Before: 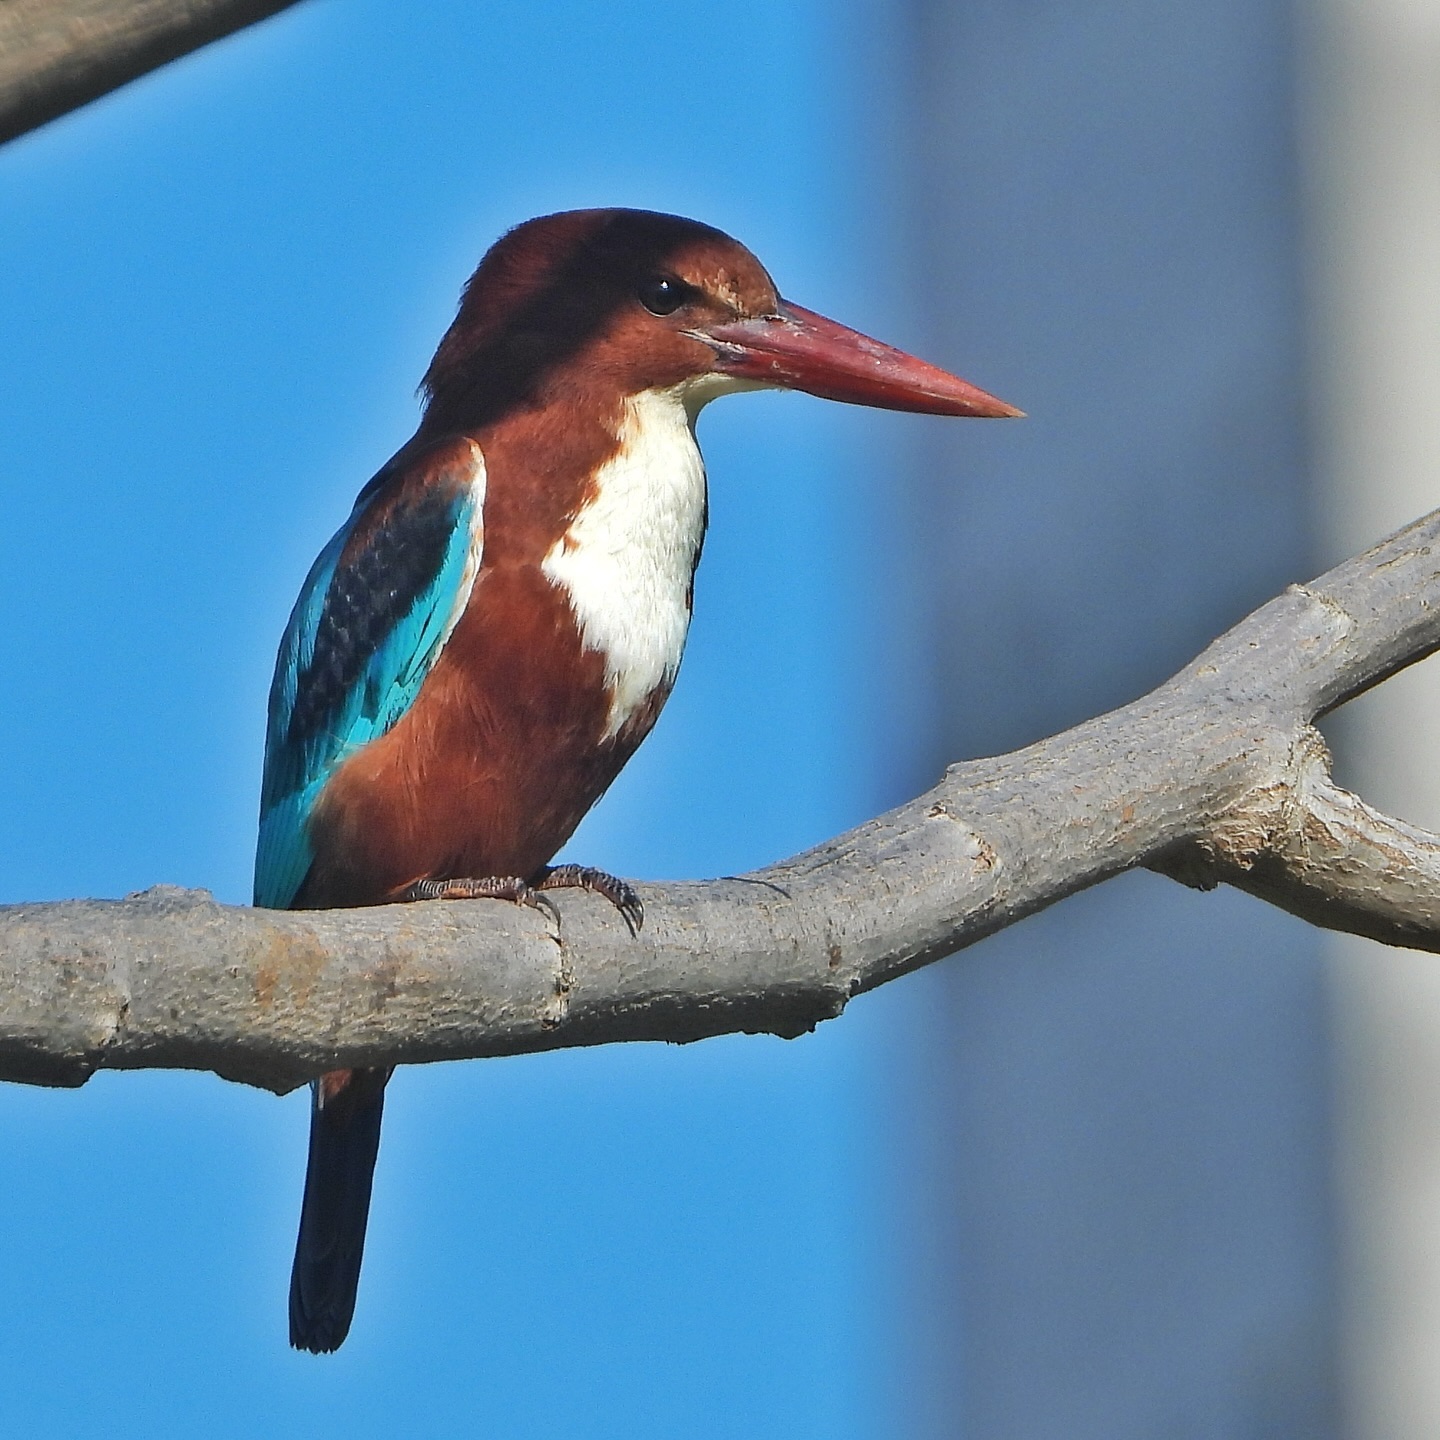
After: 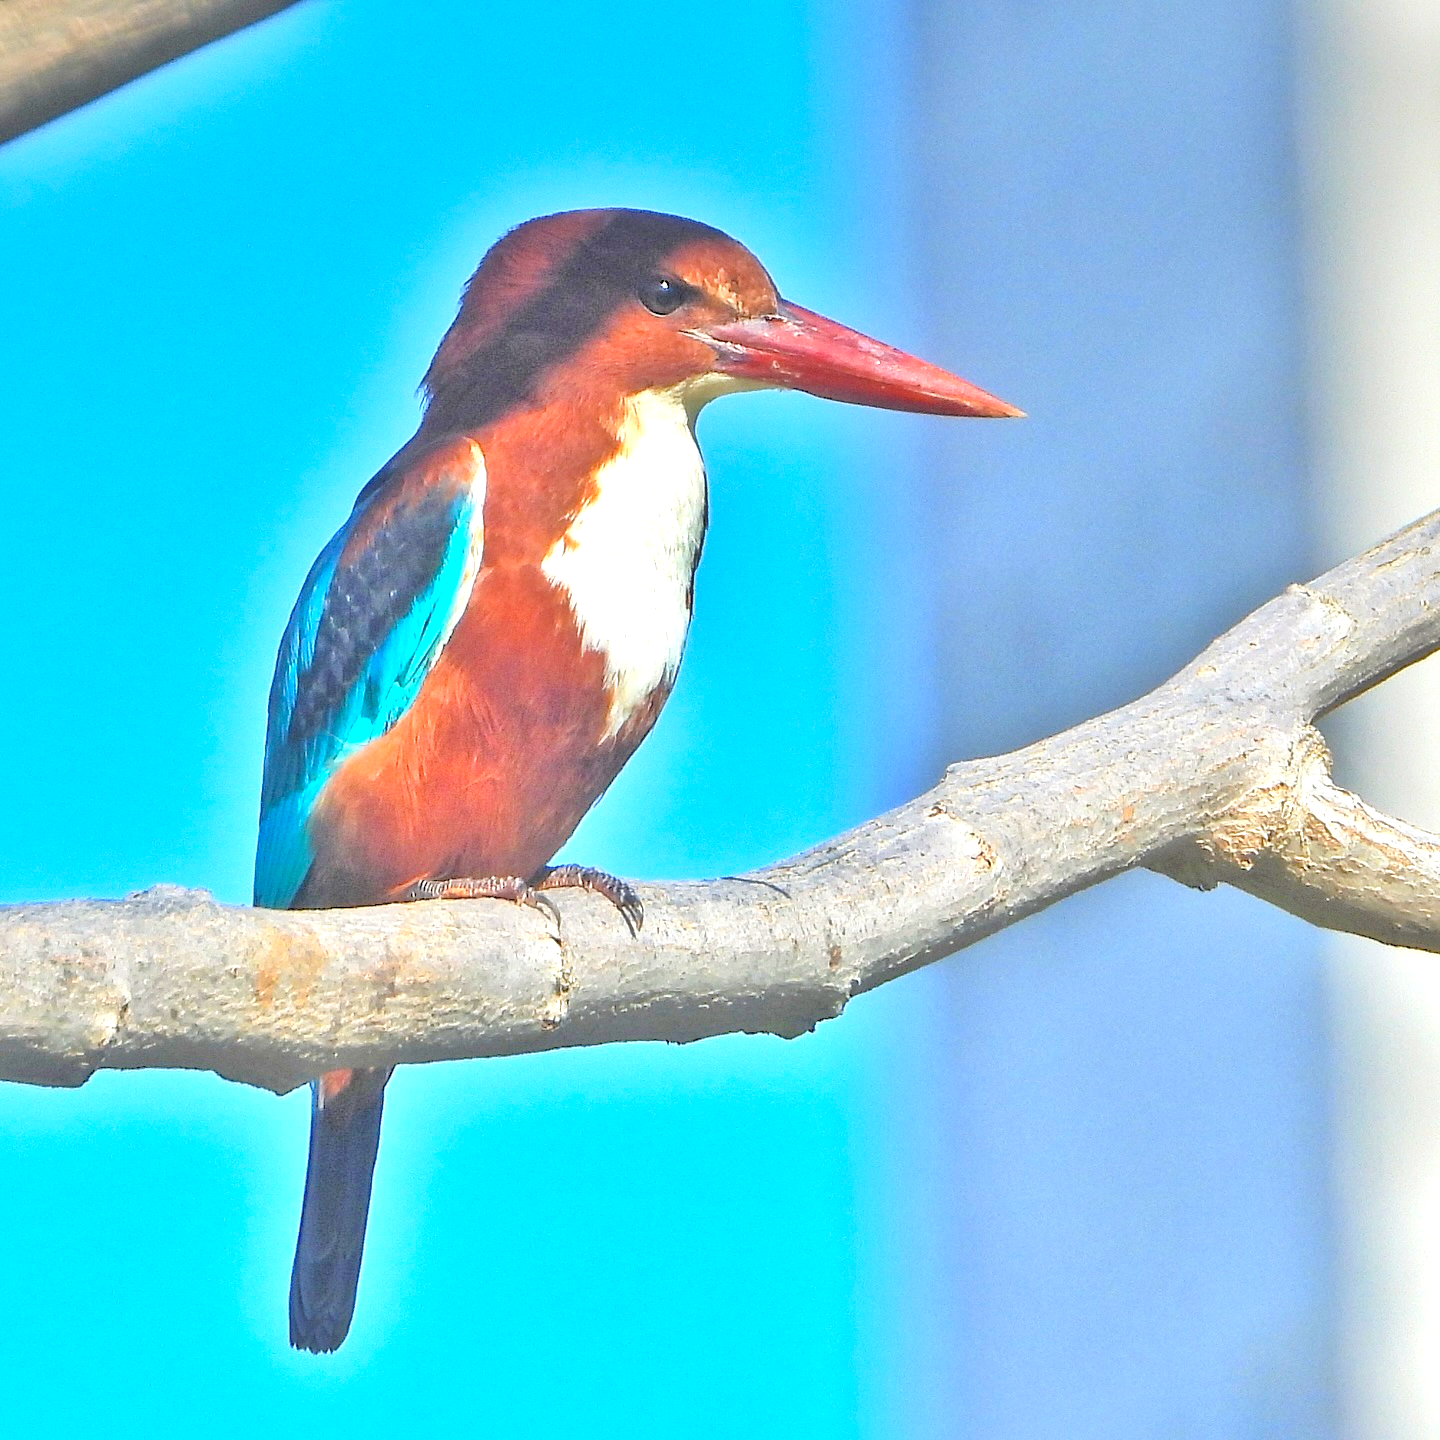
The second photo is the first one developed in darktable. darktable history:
exposure: black level correction 0, exposure 1.1 EV, compensate highlight preservation false
tone equalizer: -7 EV 0.15 EV, -6 EV 0.6 EV, -5 EV 1.15 EV, -4 EV 1.33 EV, -3 EV 1.15 EV, -2 EV 0.6 EV, -1 EV 0.15 EV, mask exposure compensation -0.5 EV
contrast brightness saturation: brightness 0.15
color balance rgb: perceptual saturation grading › global saturation 20%, global vibrance 20%
tone curve: curves: ch0 [(0.029, 0) (0.134, 0.063) (0.249, 0.198) (0.378, 0.365) (0.499, 0.529) (1, 1)], color space Lab, linked channels, preserve colors none
graduated density: on, module defaults
grain: coarseness 0.09 ISO, strength 10%
local contrast: mode bilateral grid, contrast 20, coarseness 50, detail 132%, midtone range 0.2
